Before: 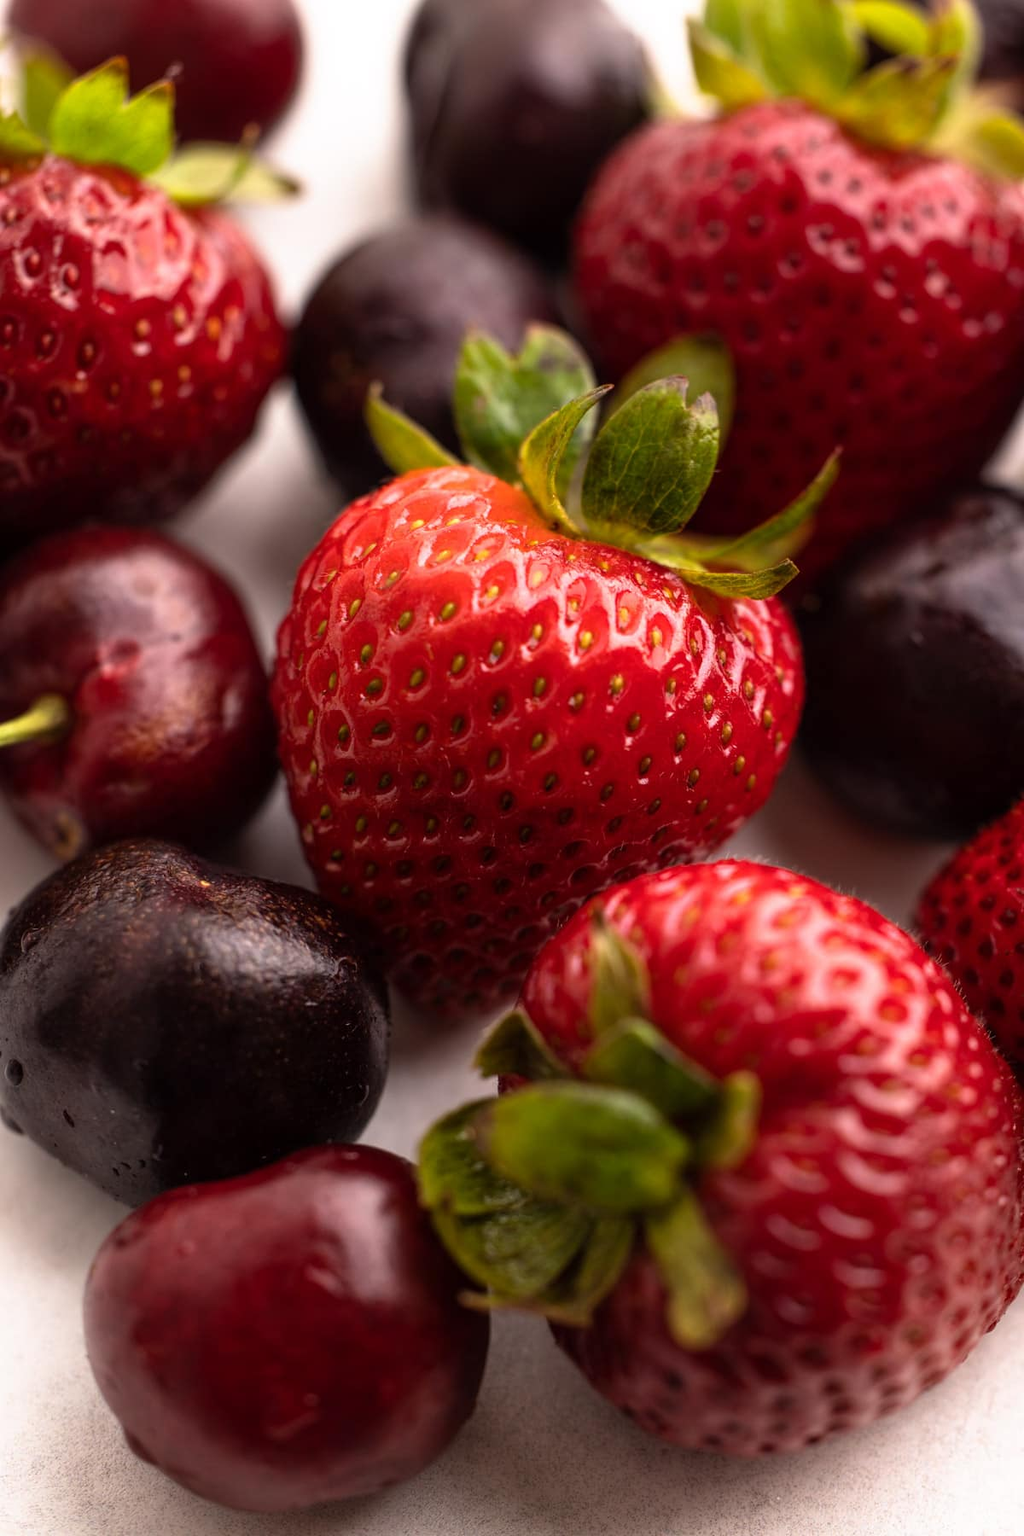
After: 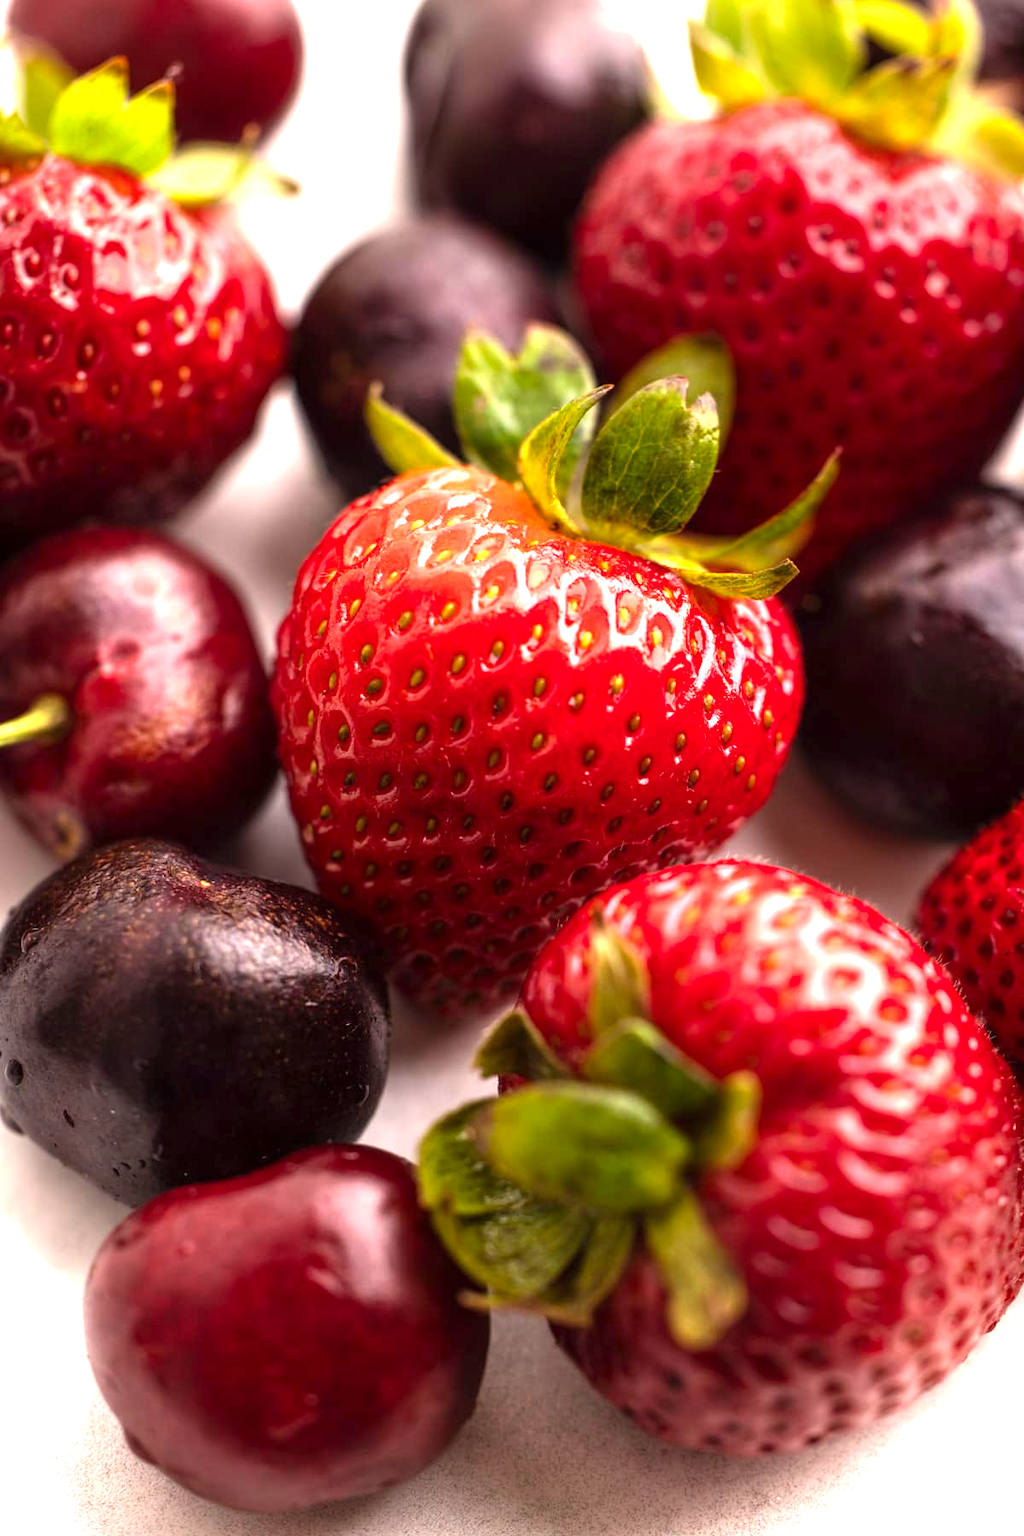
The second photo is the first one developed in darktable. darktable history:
velvia: strength 10%
contrast brightness saturation: saturation 0.1
shadows and highlights: shadows -12.5, white point adjustment 4, highlights 28.33
exposure: exposure 1 EV, compensate highlight preservation false
